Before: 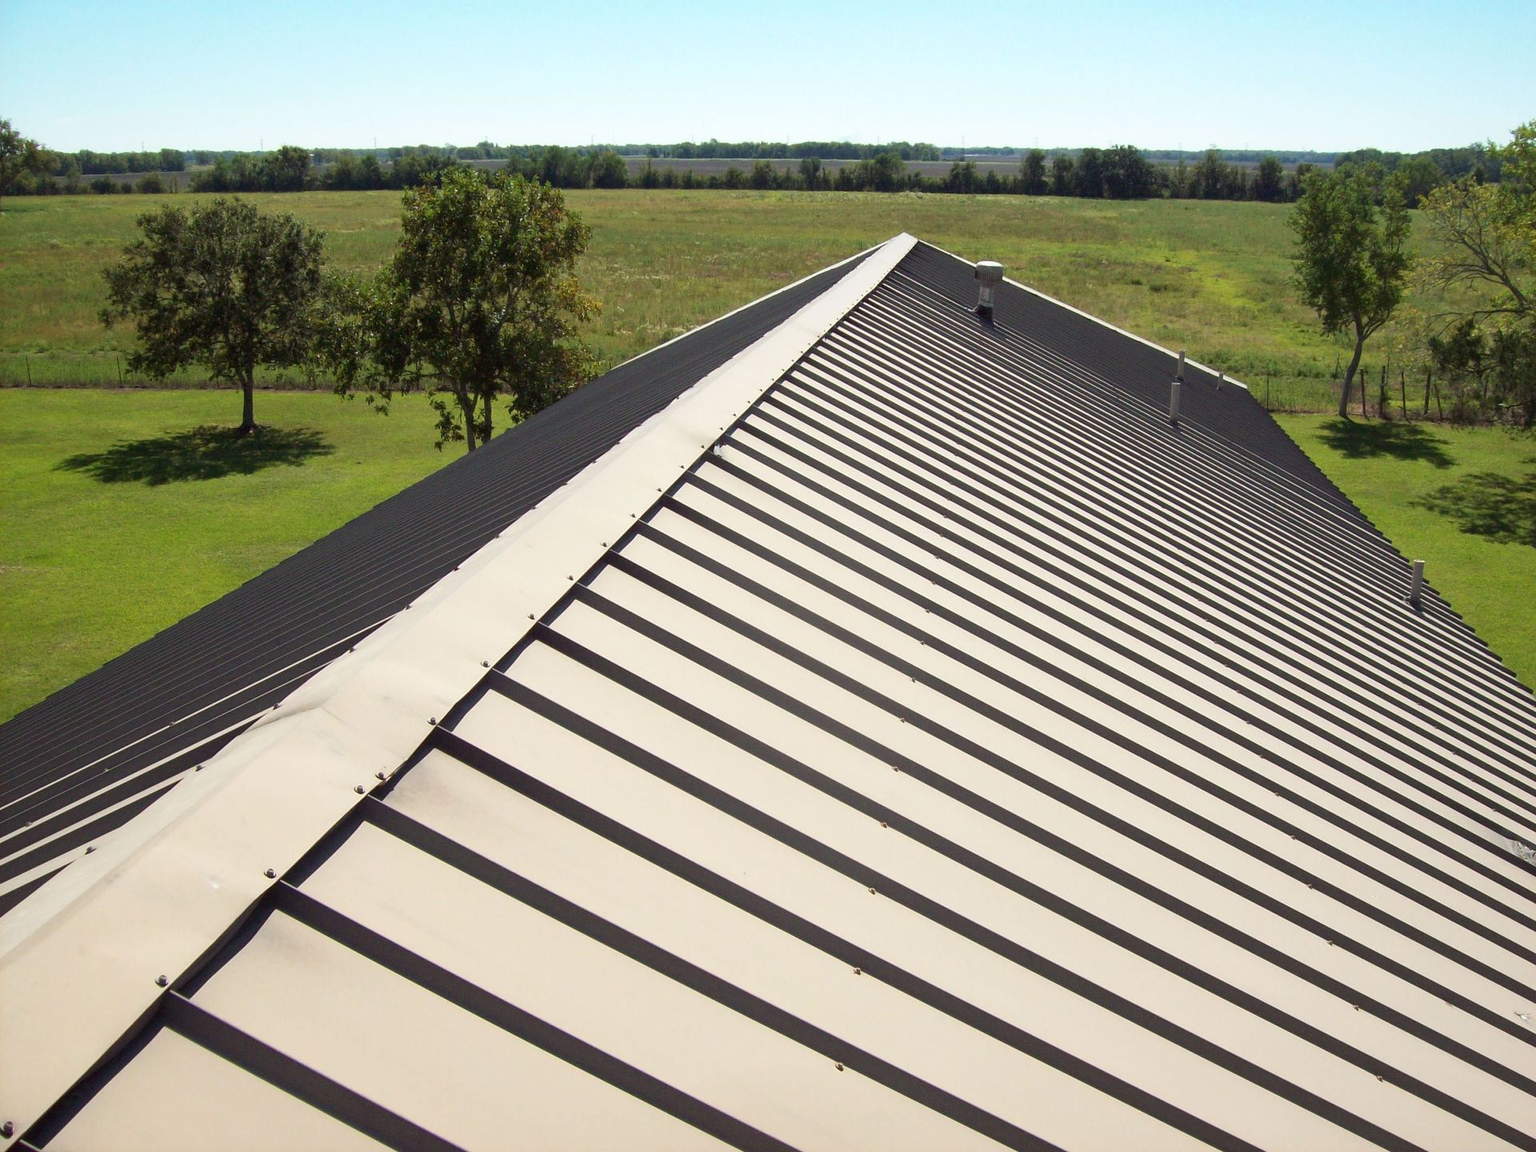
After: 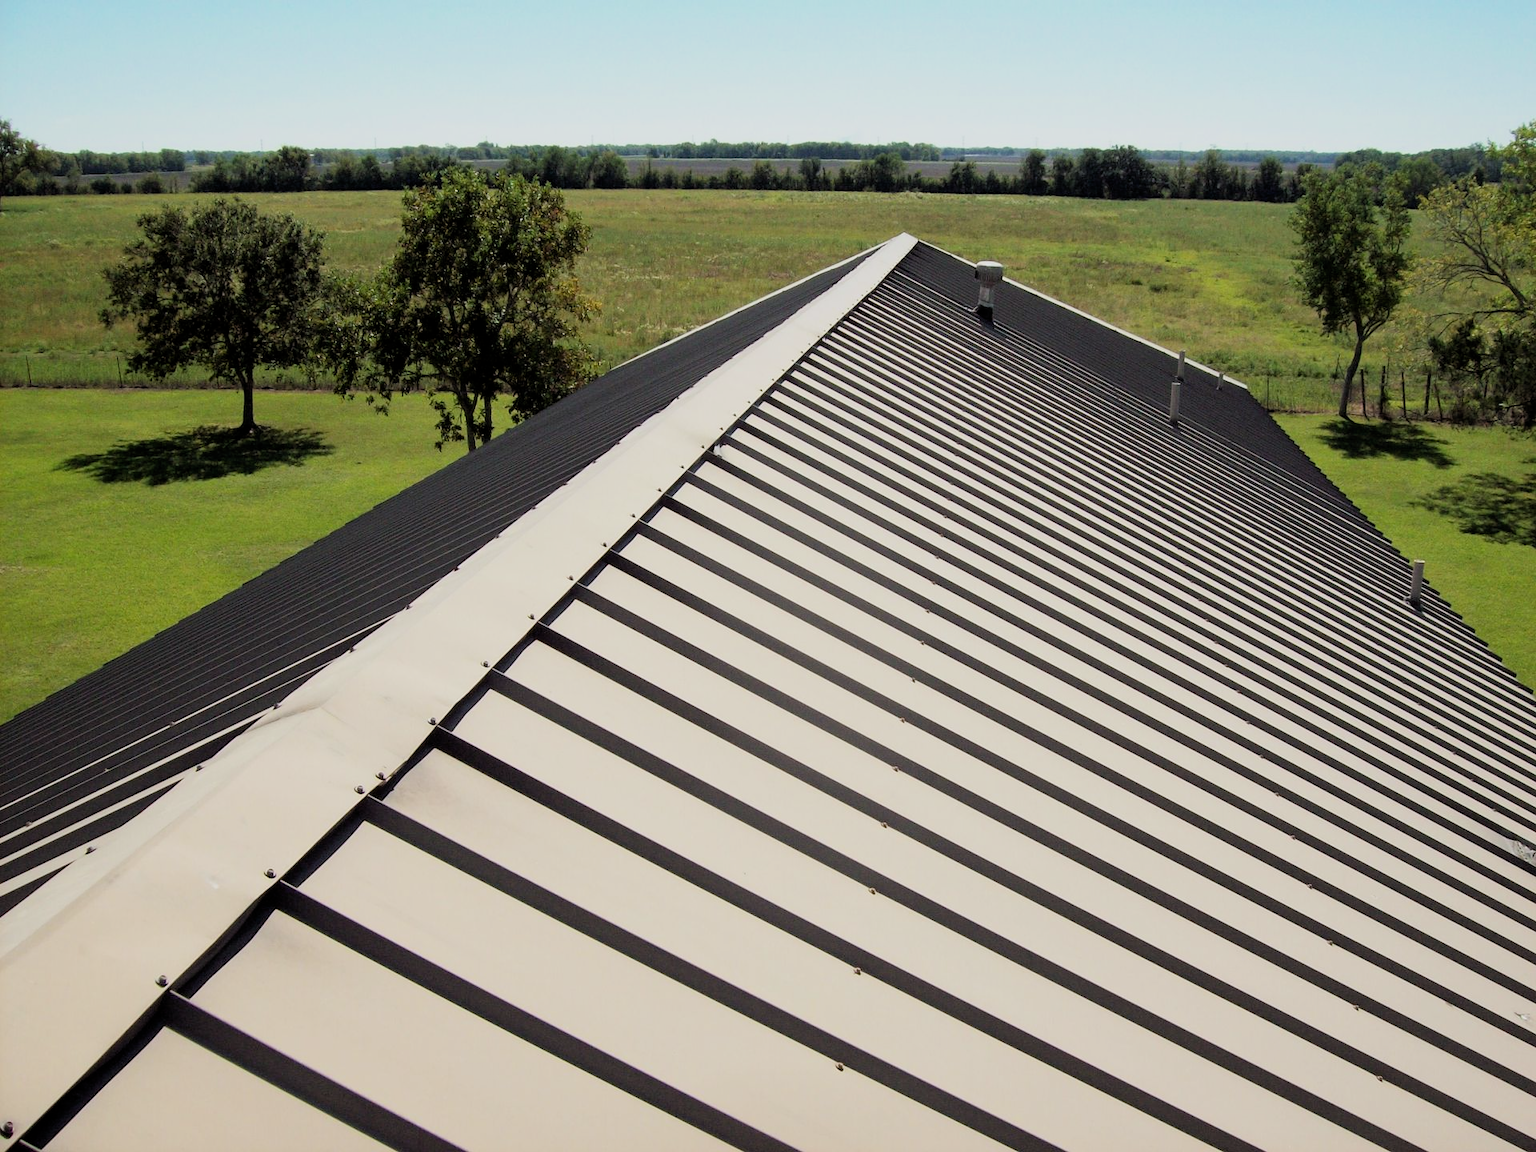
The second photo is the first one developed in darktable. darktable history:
levels: white 99.89%
filmic rgb: black relative exposure -7.76 EV, white relative exposure 4.38 EV, target black luminance 0%, hardness 3.76, latitude 50.56%, contrast 1.068, highlights saturation mix 9.53%, shadows ↔ highlights balance -0.275%
